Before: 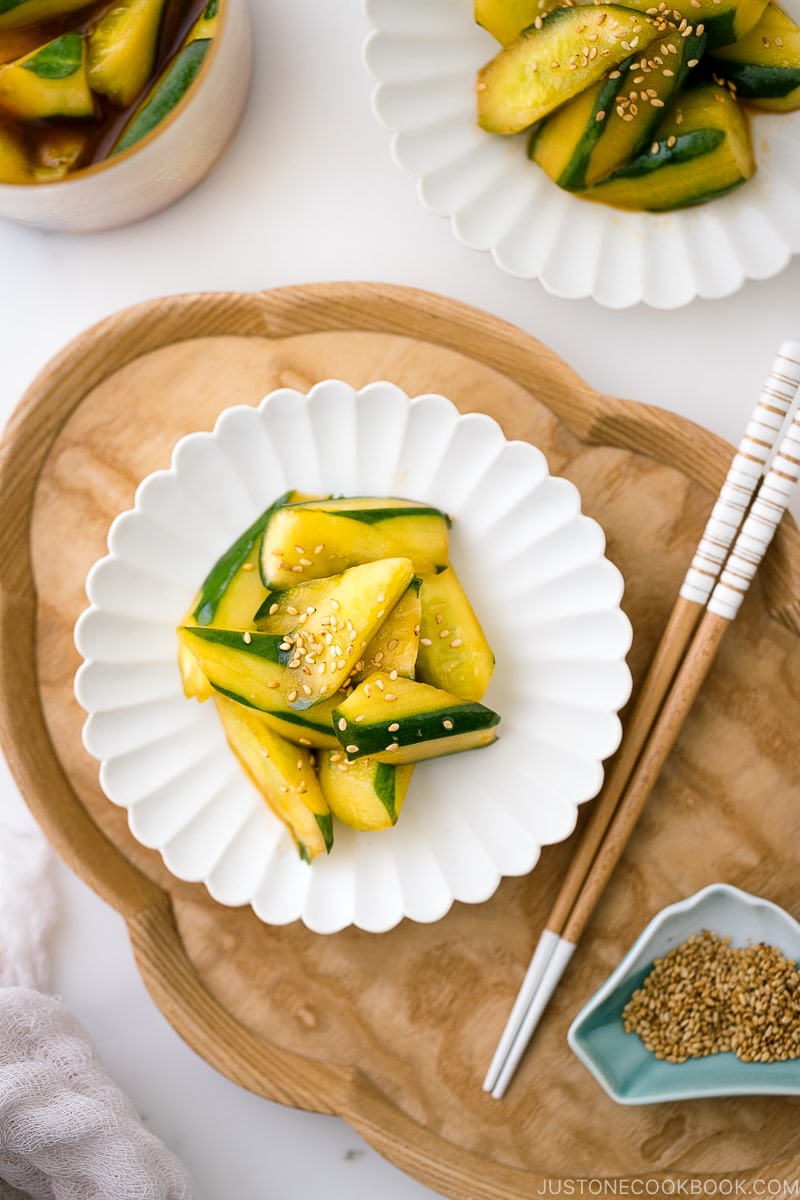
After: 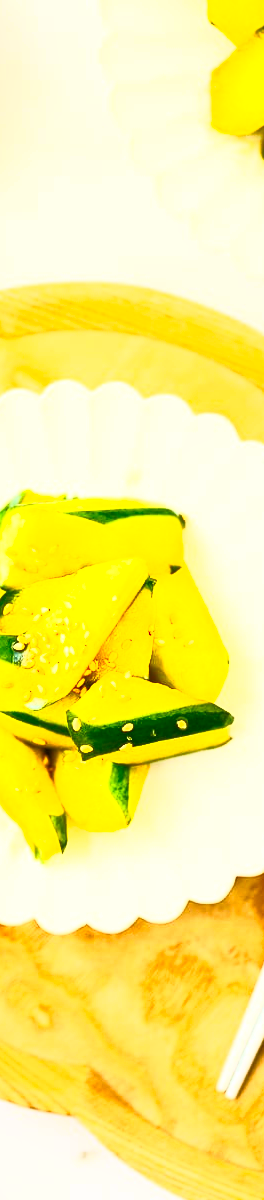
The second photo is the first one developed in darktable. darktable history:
velvia: on, module defaults
contrast brightness saturation: contrast 0.999, brightness 0.981, saturation 0.999
crop: left 33.254%, right 33.702%
color correction: highlights a* -1.39, highlights b* 10.52, shadows a* 0.796, shadows b* 19.08
exposure: exposure 0.198 EV, compensate highlight preservation false
